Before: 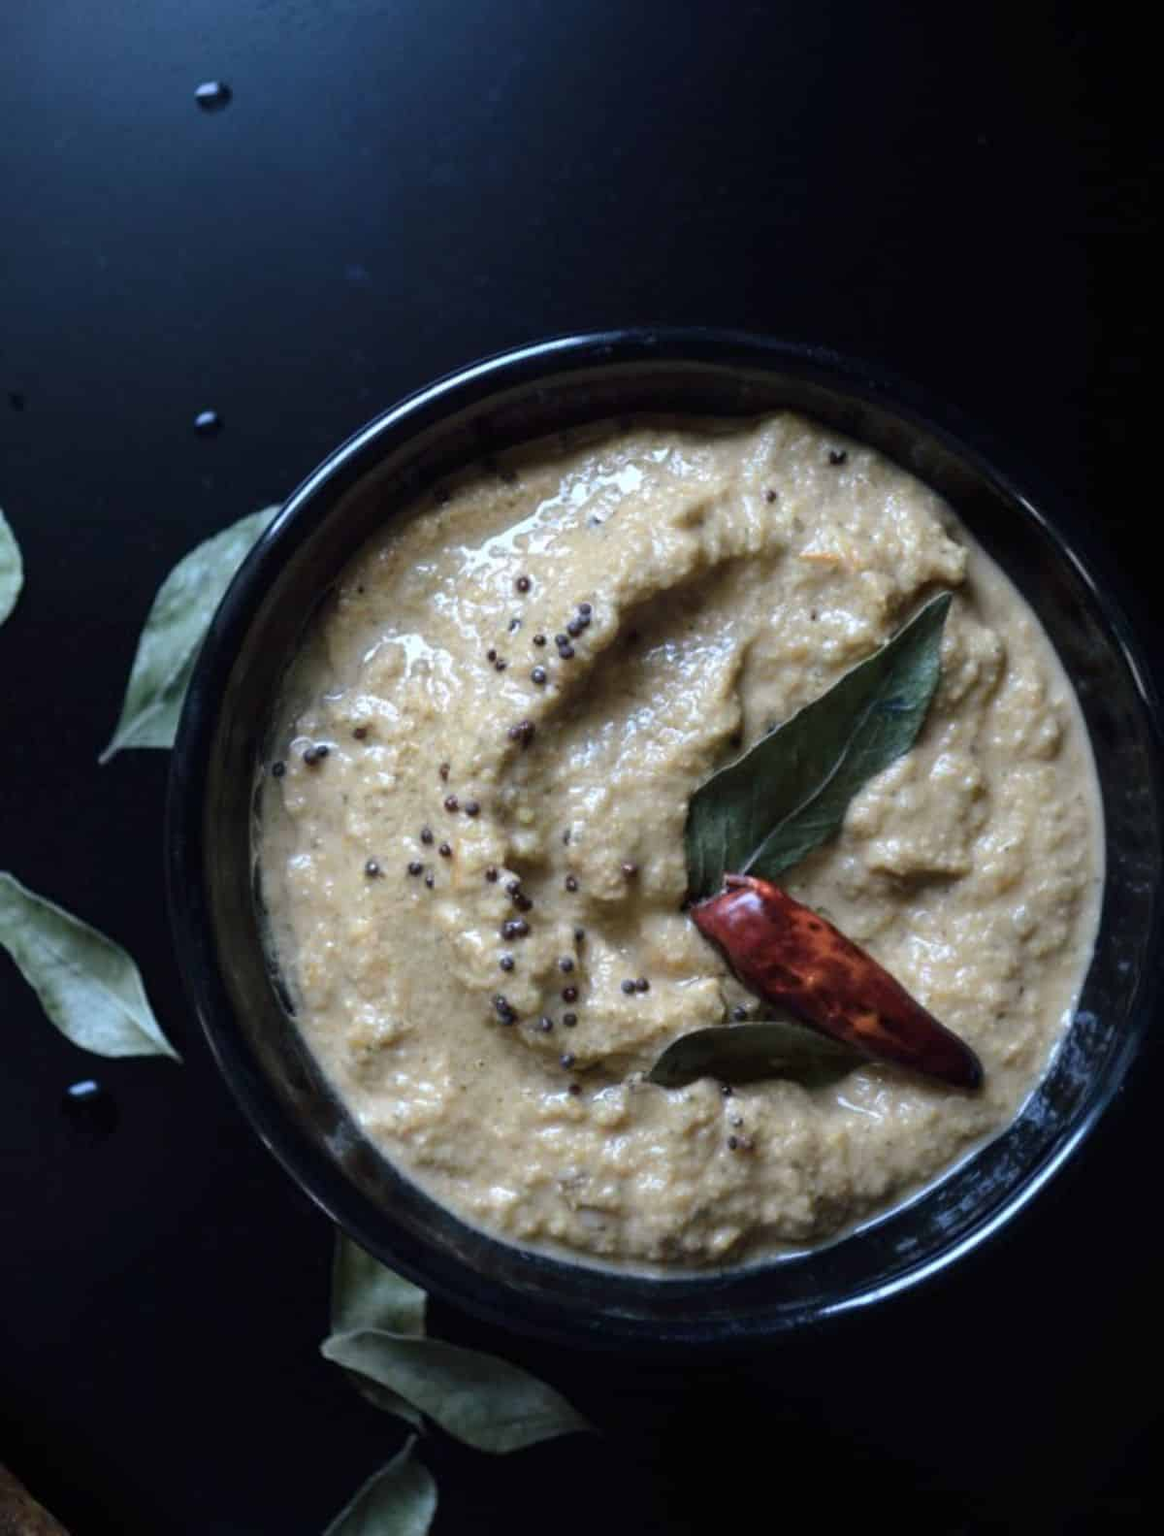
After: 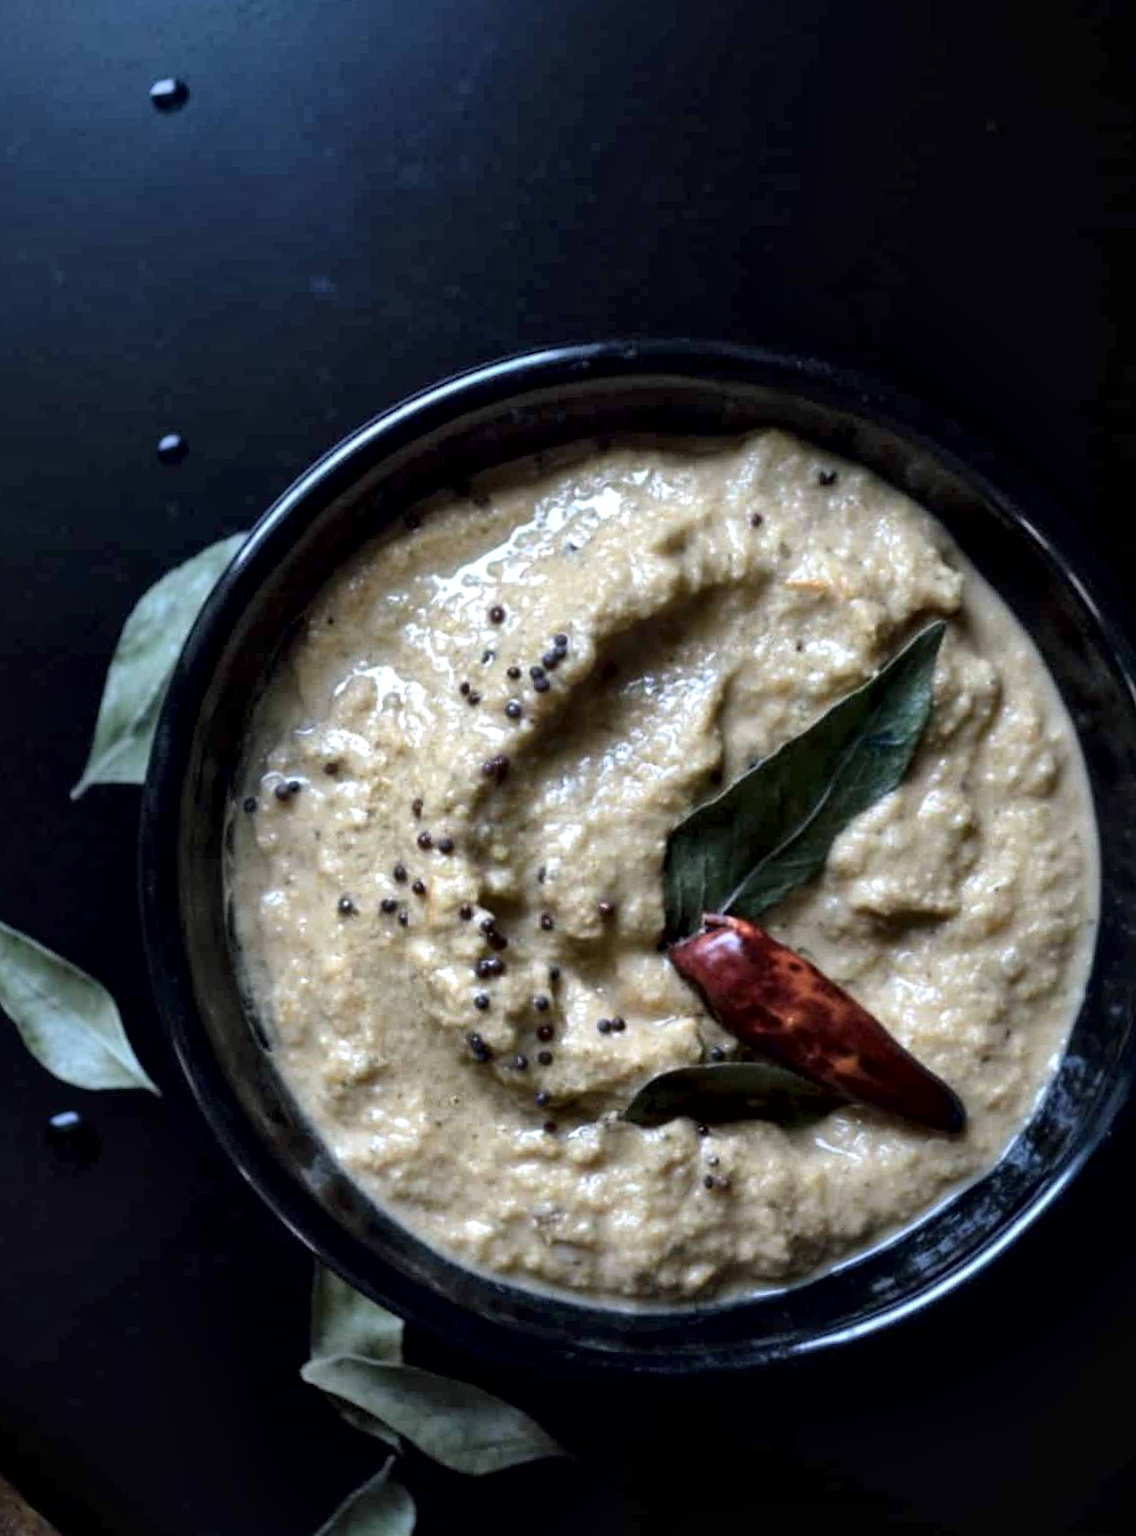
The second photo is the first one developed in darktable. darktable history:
rotate and perspective: rotation 0.074°, lens shift (vertical) 0.096, lens shift (horizontal) -0.041, crop left 0.043, crop right 0.952, crop top 0.024, crop bottom 0.979
local contrast: mode bilateral grid, contrast 70, coarseness 75, detail 180%, midtone range 0.2
